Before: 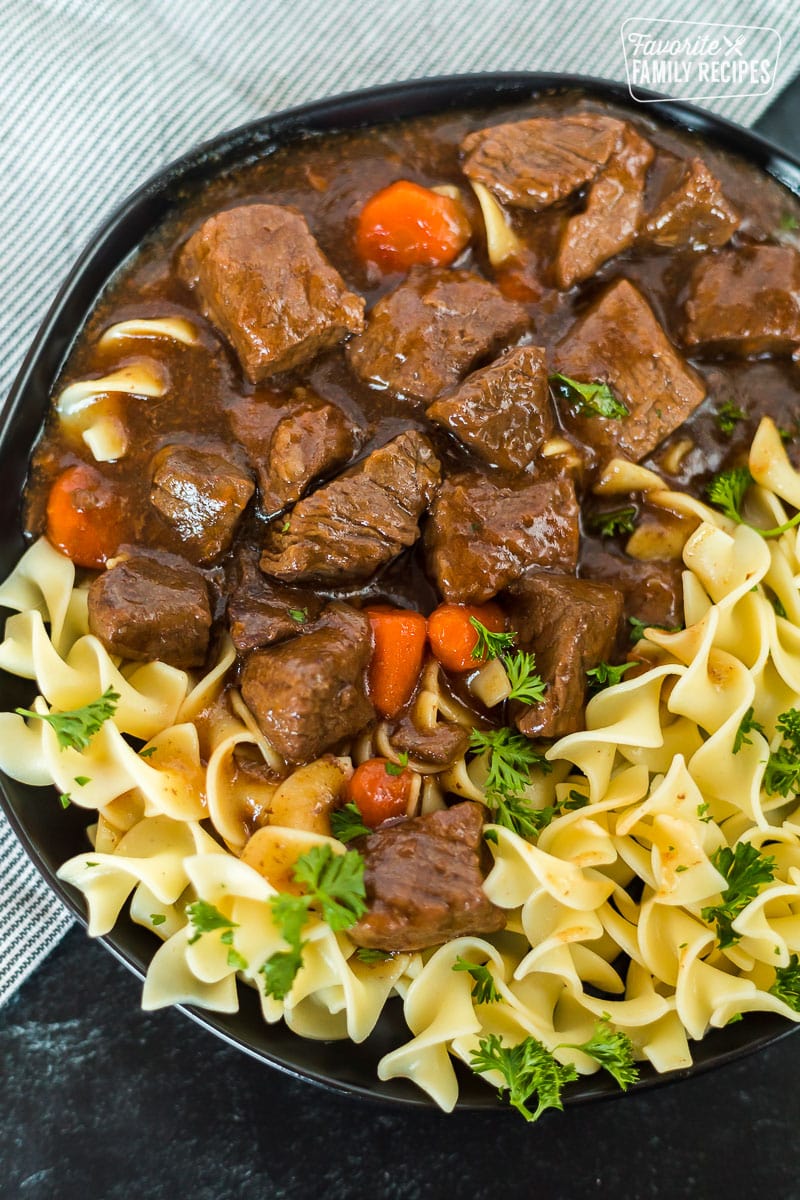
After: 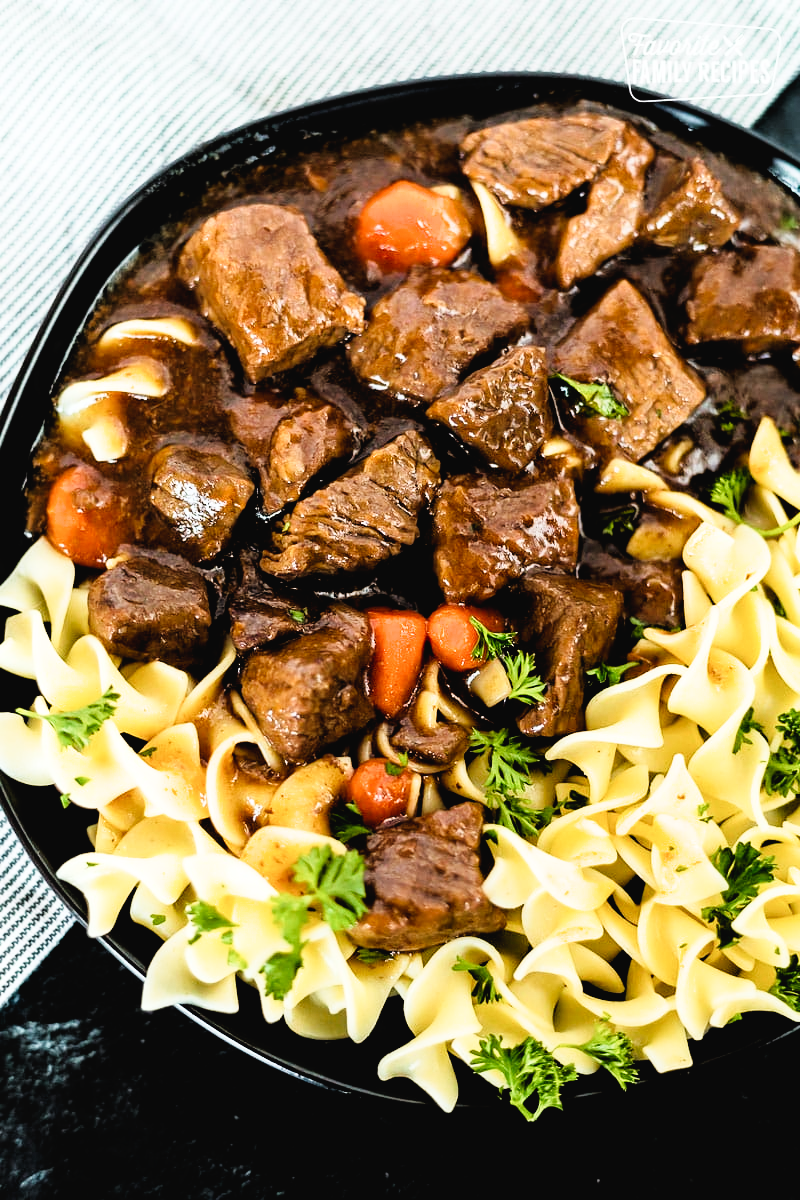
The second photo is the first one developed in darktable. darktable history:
tone curve: curves: ch0 [(0, 0.024) (0.049, 0.038) (0.176, 0.162) (0.311, 0.337) (0.416, 0.471) (0.565, 0.658) (0.817, 0.911) (1, 1)]; ch1 [(0, 0) (0.351, 0.347) (0.446, 0.42) (0.481, 0.463) (0.504, 0.504) (0.522, 0.521) (0.546, 0.563) (0.622, 0.664) (0.728, 0.786) (1, 1)]; ch2 [(0, 0) (0.327, 0.324) (0.427, 0.413) (0.458, 0.444) (0.502, 0.504) (0.526, 0.539) (0.547, 0.581) (0.601, 0.61) (0.76, 0.765) (1, 1)], preserve colors none
exposure: compensate exposure bias true, compensate highlight preservation false
filmic rgb: black relative exposure -3.67 EV, white relative exposure 2.44 EV, hardness 3.28
